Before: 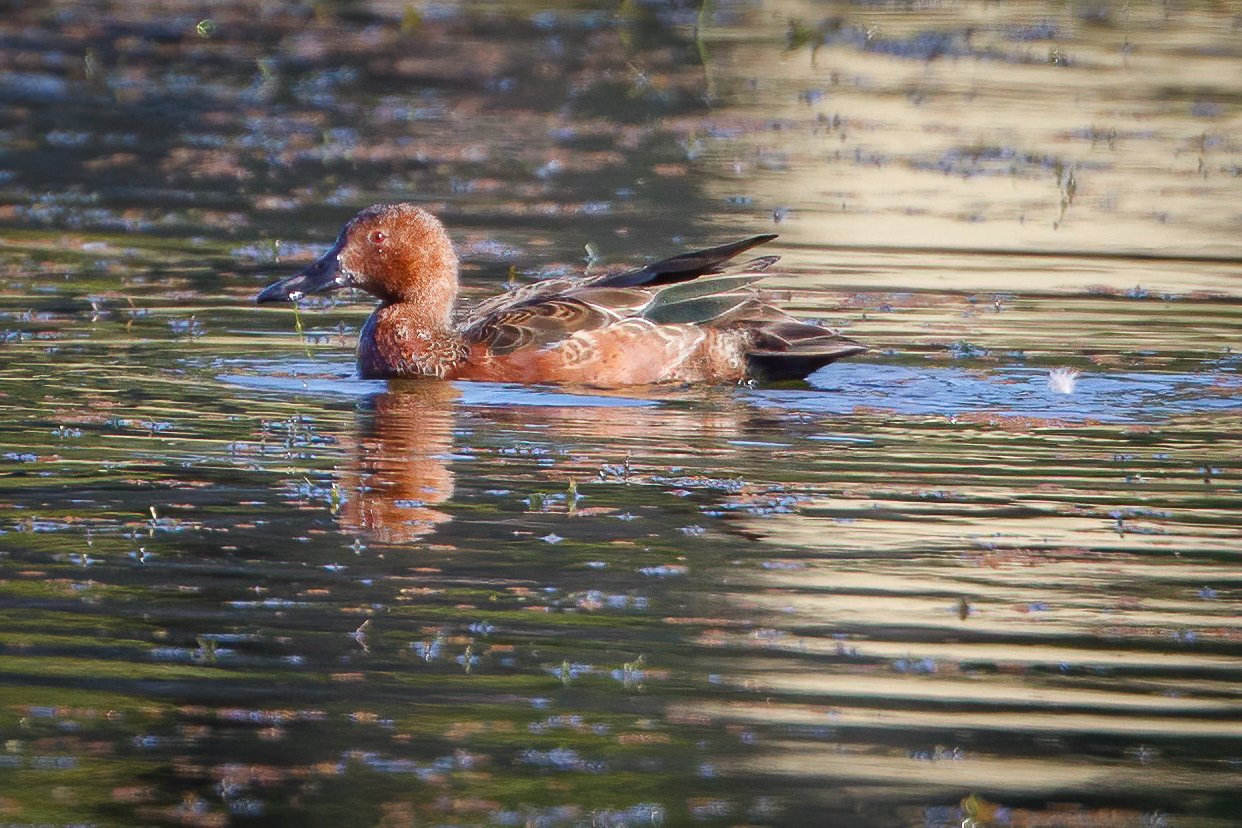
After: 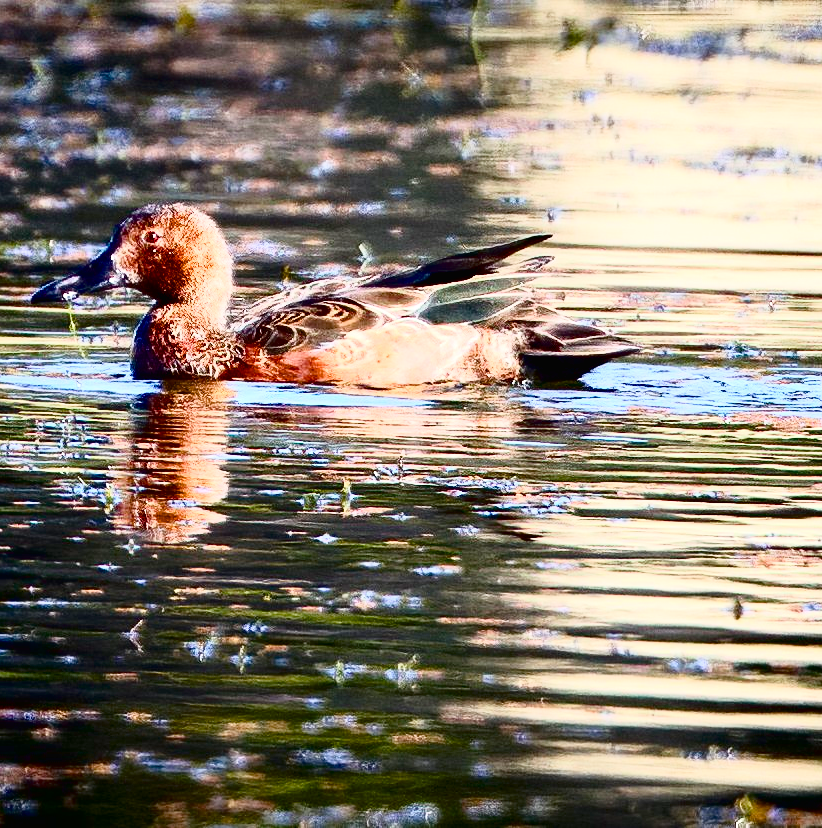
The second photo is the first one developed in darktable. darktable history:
color balance rgb: global offset › luminance -0.895%, perceptual saturation grading › global saturation 20%, perceptual saturation grading › highlights -50.057%, perceptual saturation grading › shadows 30.666%, global vibrance 6.54%, contrast 12.776%, saturation formula JzAzBz (2021)
tone curve: curves: ch0 [(0.016, 0.011) (0.094, 0.016) (0.469, 0.508) (0.721, 0.862) (1, 1)], color space Lab, independent channels, preserve colors none
crop and rotate: left 18.207%, right 15.602%
contrast brightness saturation: contrast 0.199, brightness 0.168, saturation 0.228
